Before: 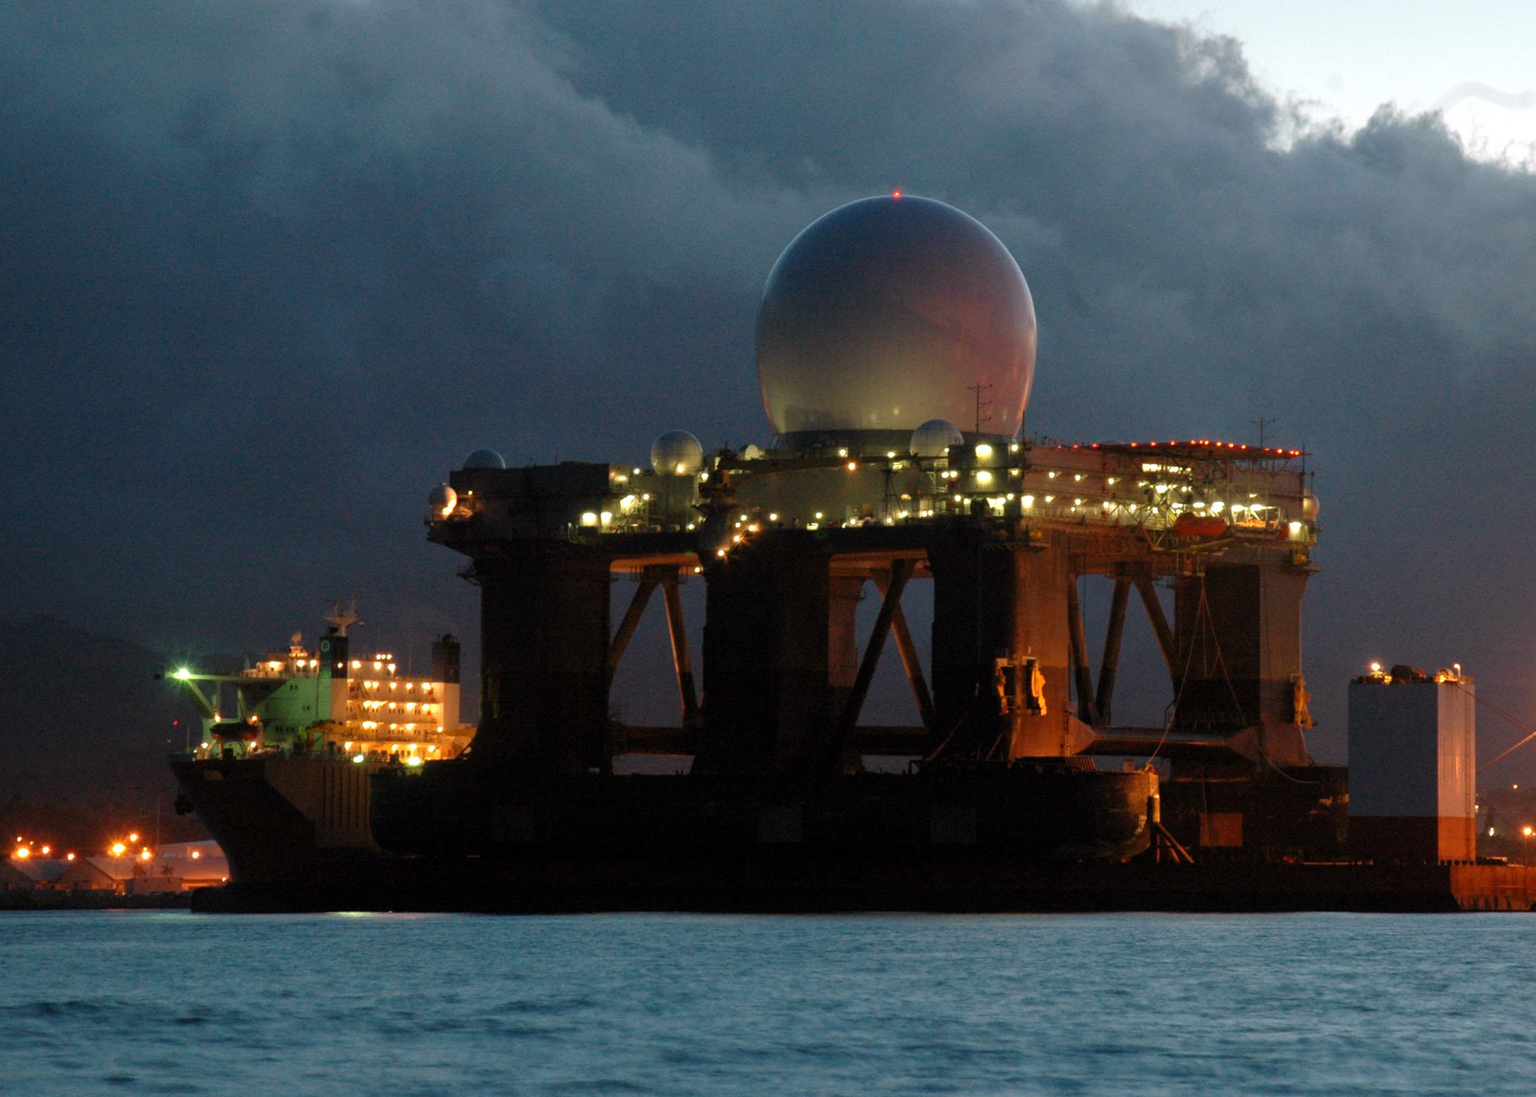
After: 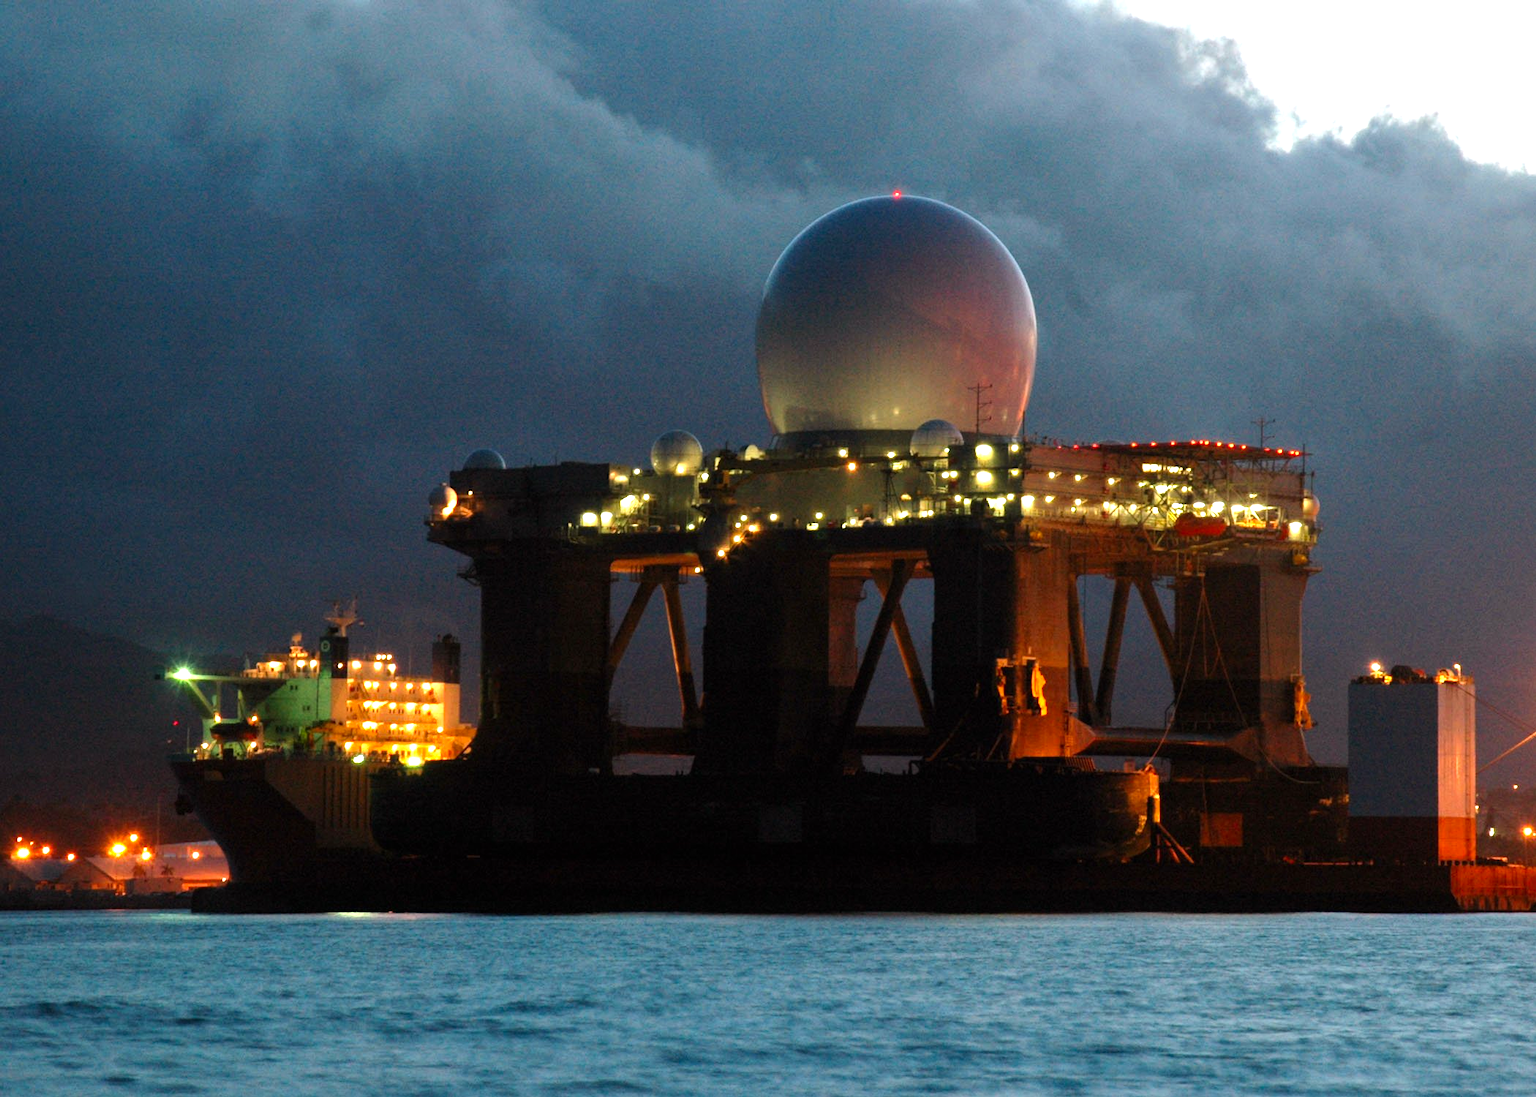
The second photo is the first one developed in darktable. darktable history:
contrast brightness saturation: saturation -0.05
color zones: curves: ch0 [(0, 0.613) (0.01, 0.613) (0.245, 0.448) (0.498, 0.529) (0.642, 0.665) (0.879, 0.777) (0.99, 0.613)]; ch1 [(0, 0) (0.143, 0) (0.286, 0) (0.429, 0) (0.571, 0) (0.714, 0) (0.857, 0)], mix -121.96%
exposure: black level correction 0, exposure 0.5 EV, compensate highlight preservation false
tone equalizer: -8 EV -0.417 EV, -7 EV -0.389 EV, -6 EV -0.333 EV, -5 EV -0.222 EV, -3 EV 0.222 EV, -2 EV 0.333 EV, -1 EV 0.389 EV, +0 EV 0.417 EV, edges refinement/feathering 500, mask exposure compensation -1.57 EV, preserve details no
